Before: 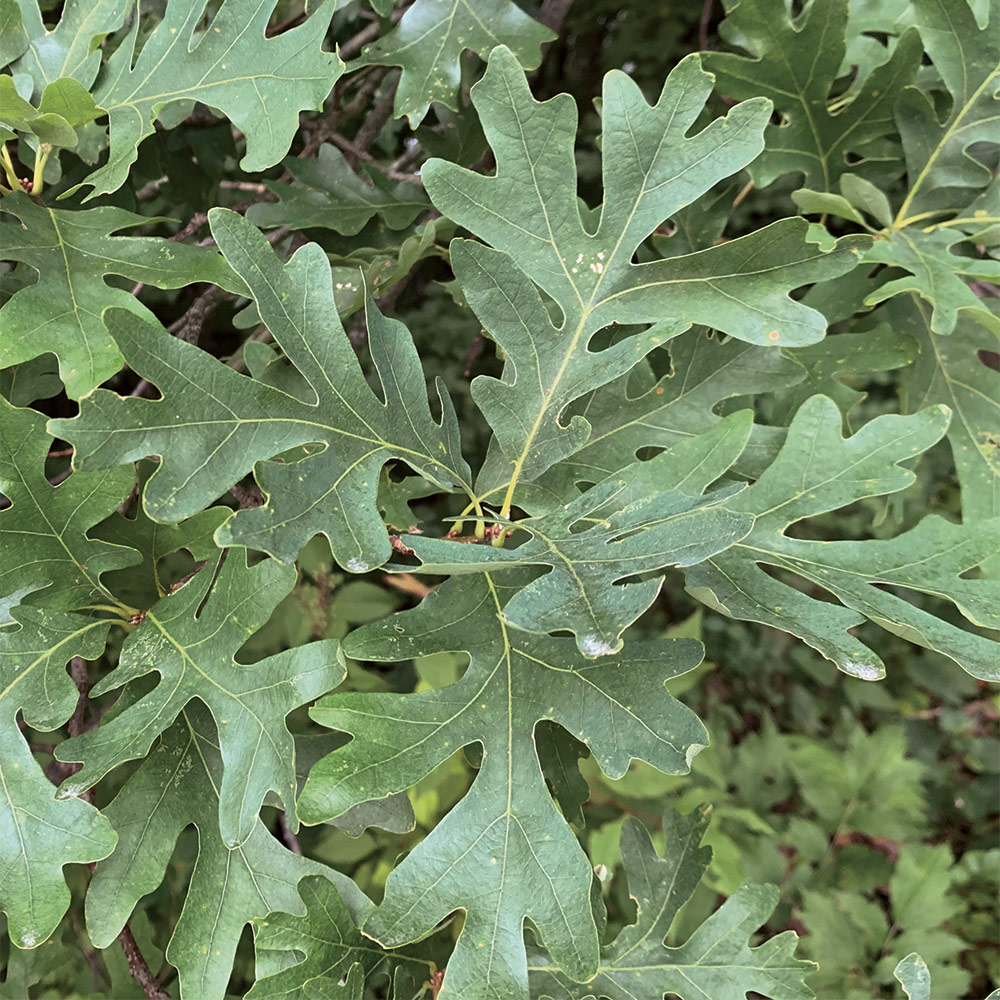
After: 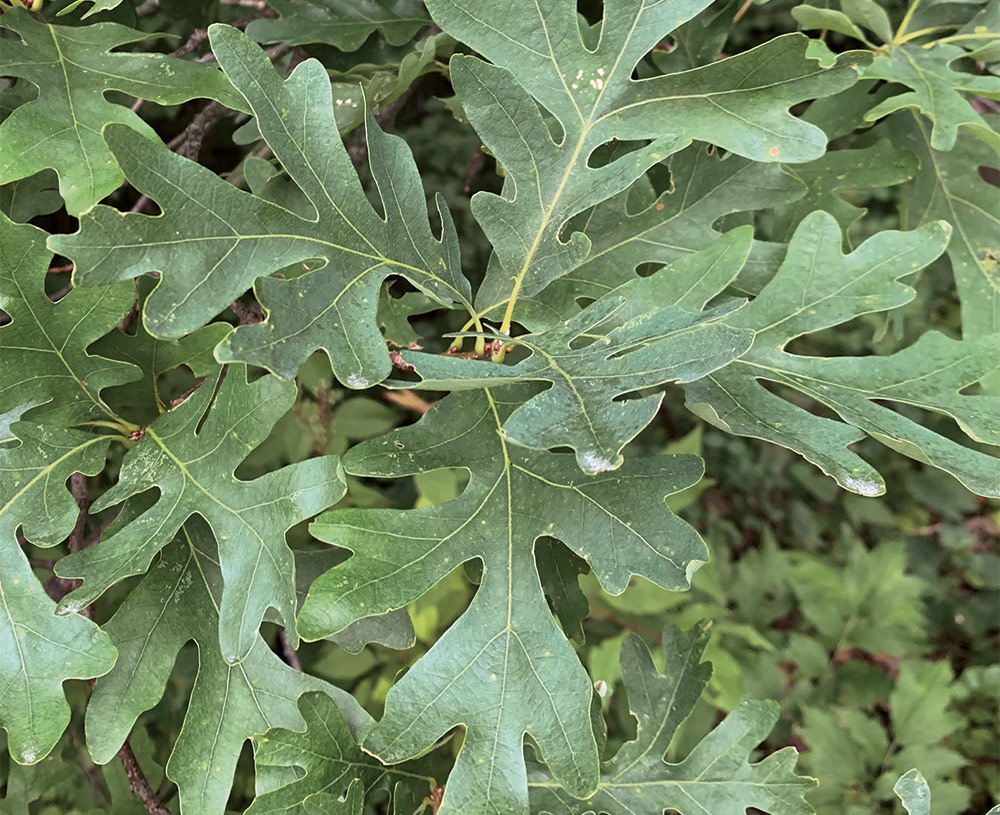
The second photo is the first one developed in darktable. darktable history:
crop and rotate: top 18.449%
